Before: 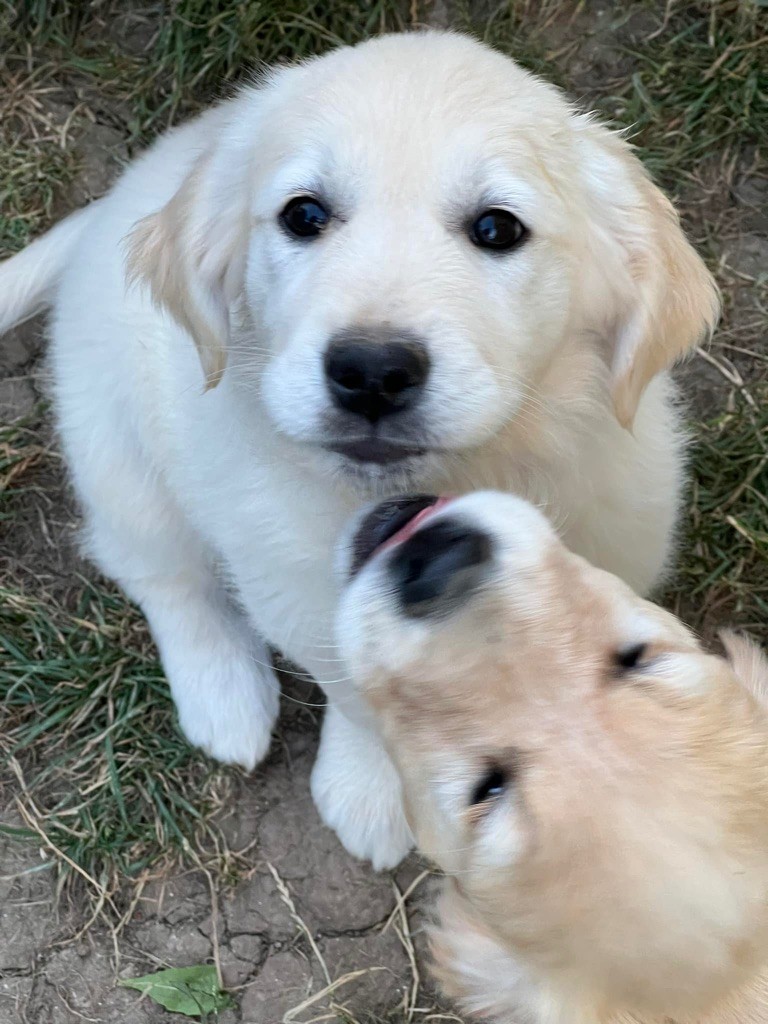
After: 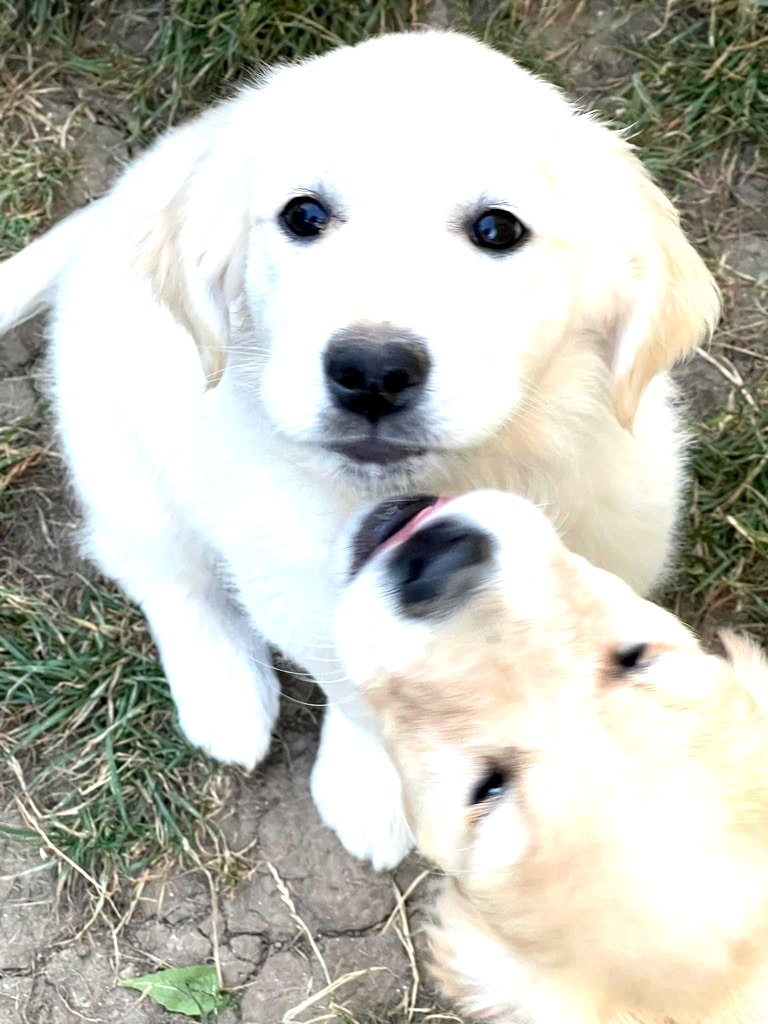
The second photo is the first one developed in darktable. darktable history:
color correction: highlights b* 2.99
exposure: black level correction 0.001, exposure 1.116 EV, compensate exposure bias true, compensate highlight preservation false
